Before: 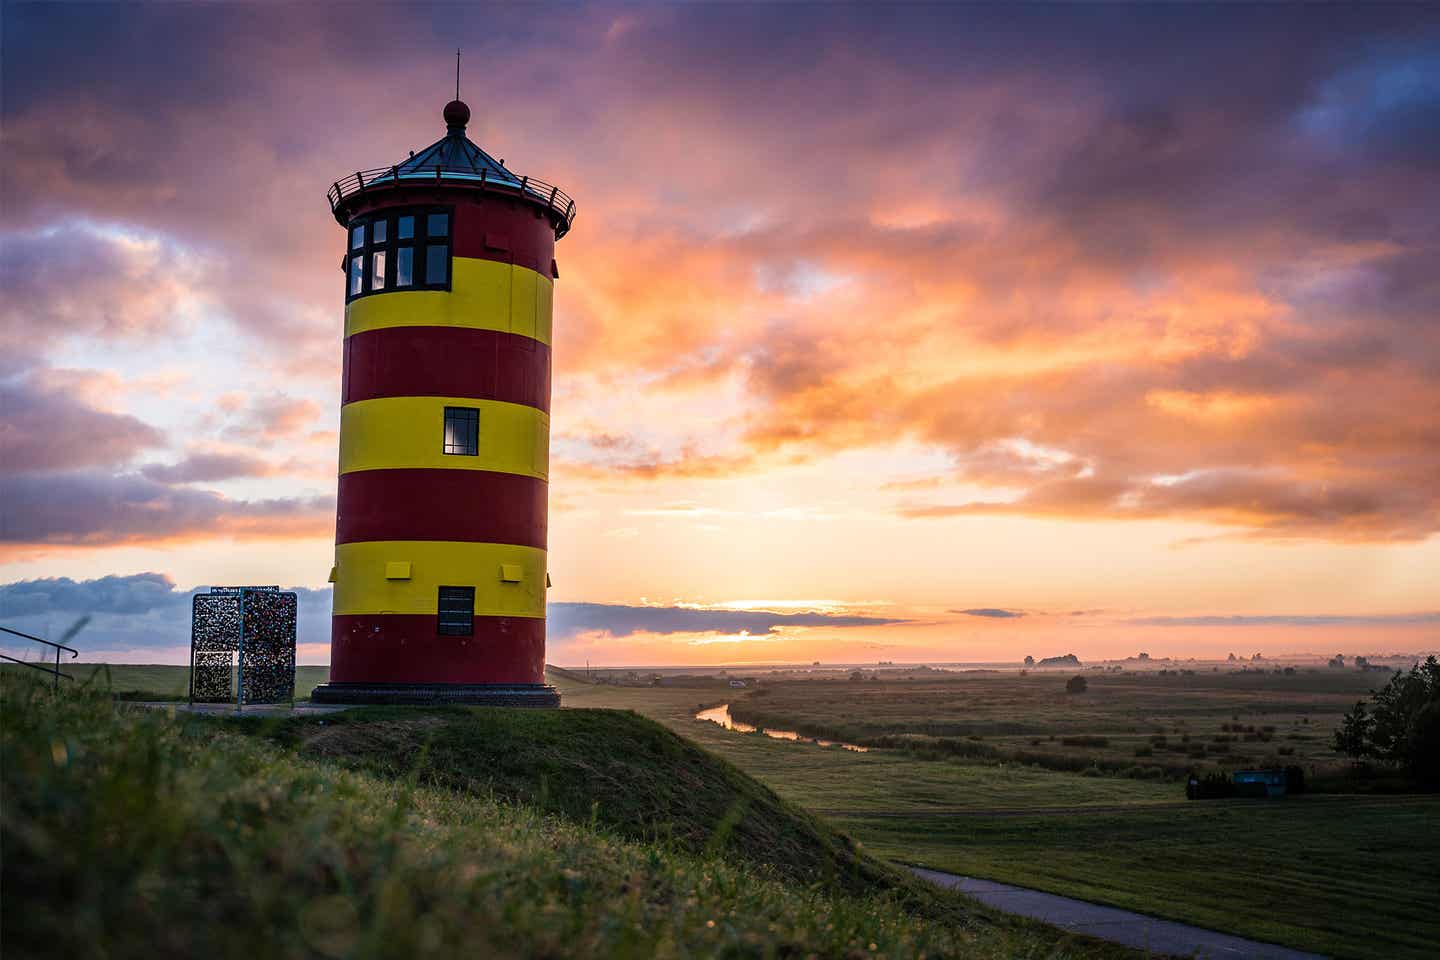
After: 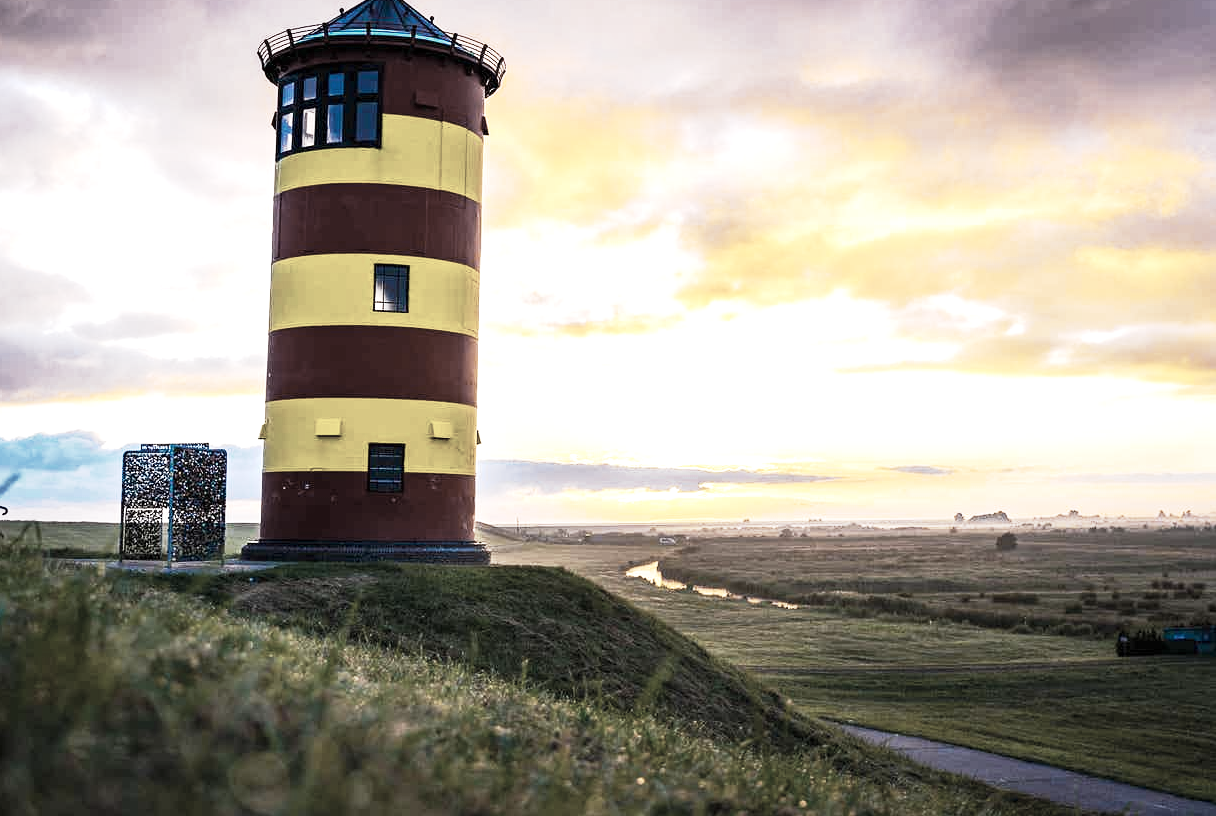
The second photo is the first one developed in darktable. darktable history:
crop and rotate: left 4.893%, top 14.985%, right 10.66%
color balance rgb: perceptual saturation grading › global saturation 25.685%, perceptual brilliance grading › global brilliance 29.689%, perceptual brilliance grading › highlights 12.567%, perceptual brilliance grading › mid-tones 23.907%, global vibrance 41.582%
color zones: curves: ch1 [(0.238, 0.163) (0.476, 0.2) (0.733, 0.322) (0.848, 0.134)]
base curve: curves: ch0 [(0, 0) (0.088, 0.125) (0.176, 0.251) (0.354, 0.501) (0.613, 0.749) (1, 0.877)], preserve colors none
